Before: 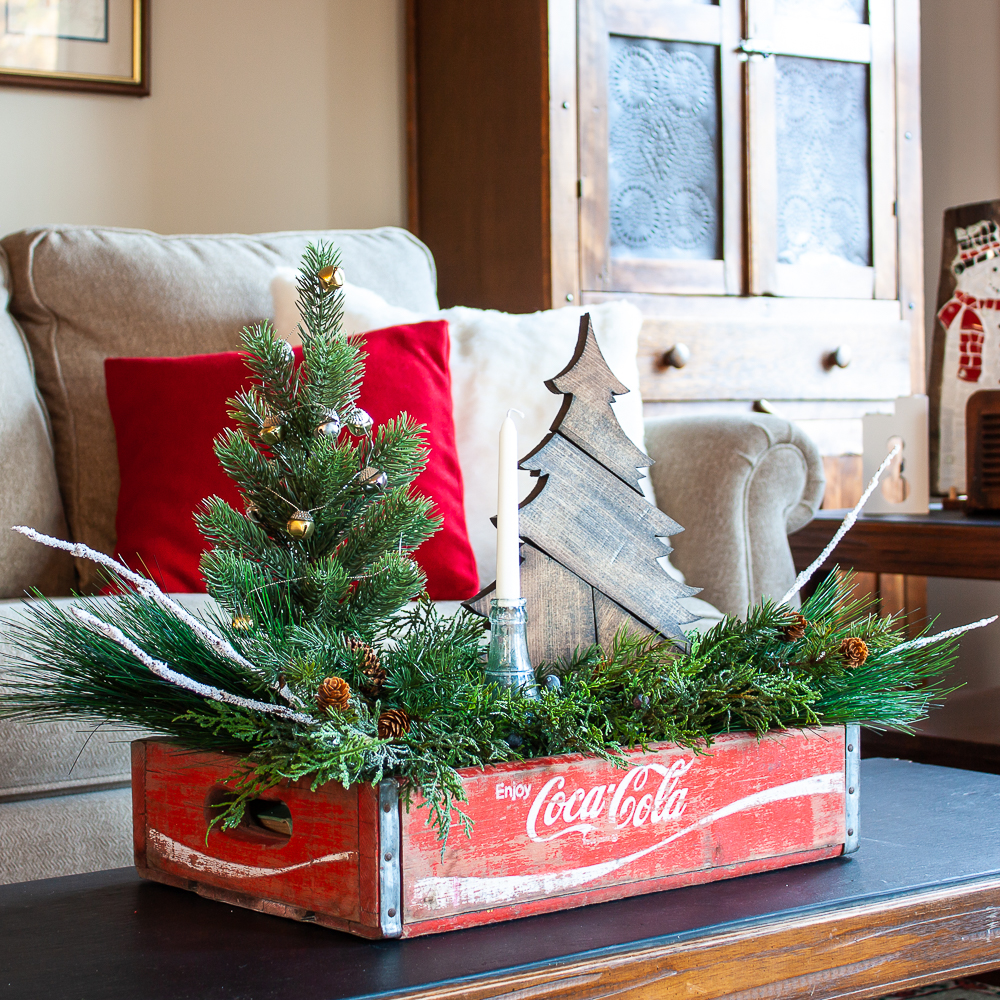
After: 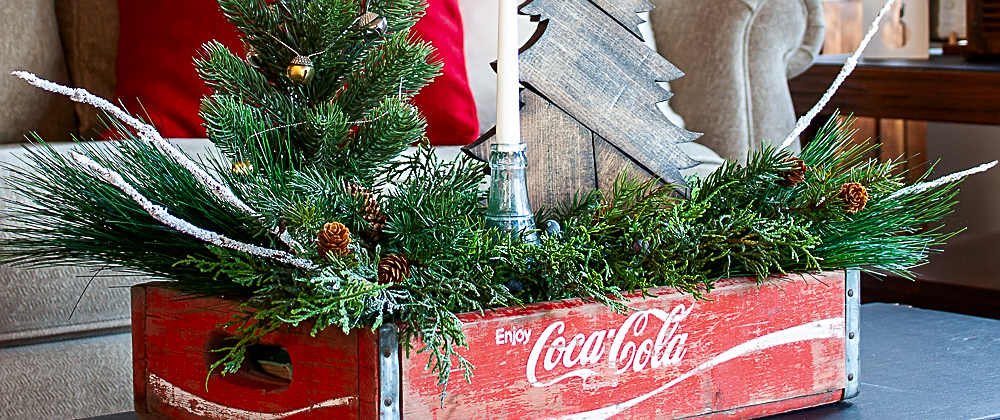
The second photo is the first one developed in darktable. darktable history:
crop: top 45.551%, bottom 12.262%
contrast brightness saturation: brightness -0.09
sharpen: on, module defaults
